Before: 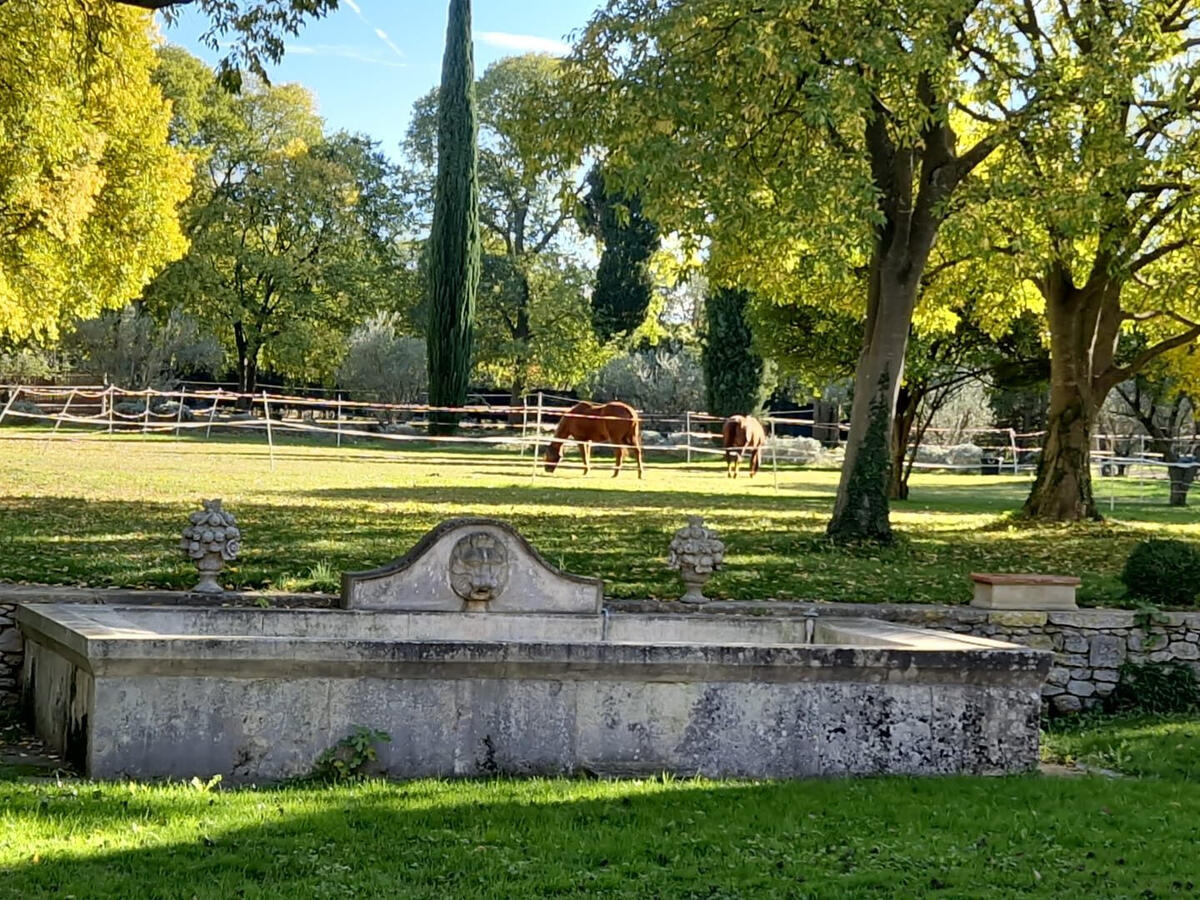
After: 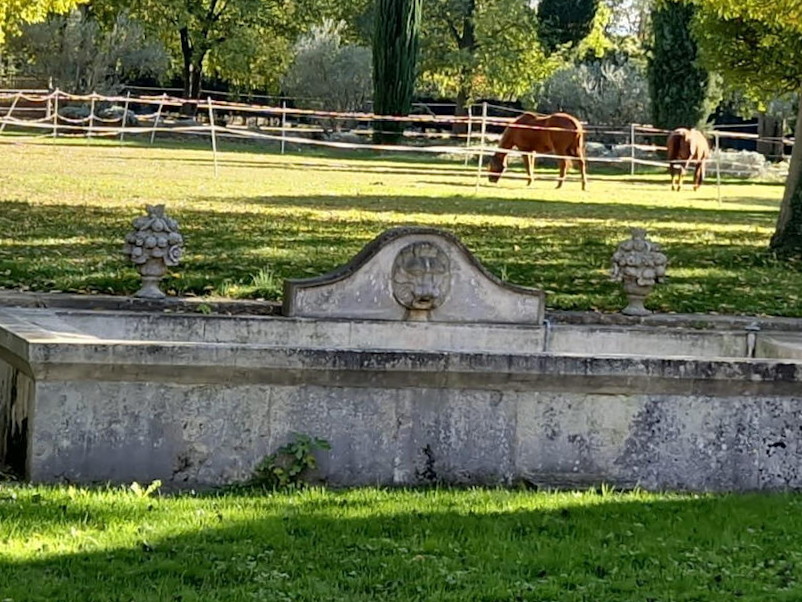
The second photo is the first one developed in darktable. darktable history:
crop and rotate: angle -0.82°, left 3.85%, top 31.828%, right 27.992%
shadows and highlights: shadows 22.7, highlights -48.71, soften with gaussian
